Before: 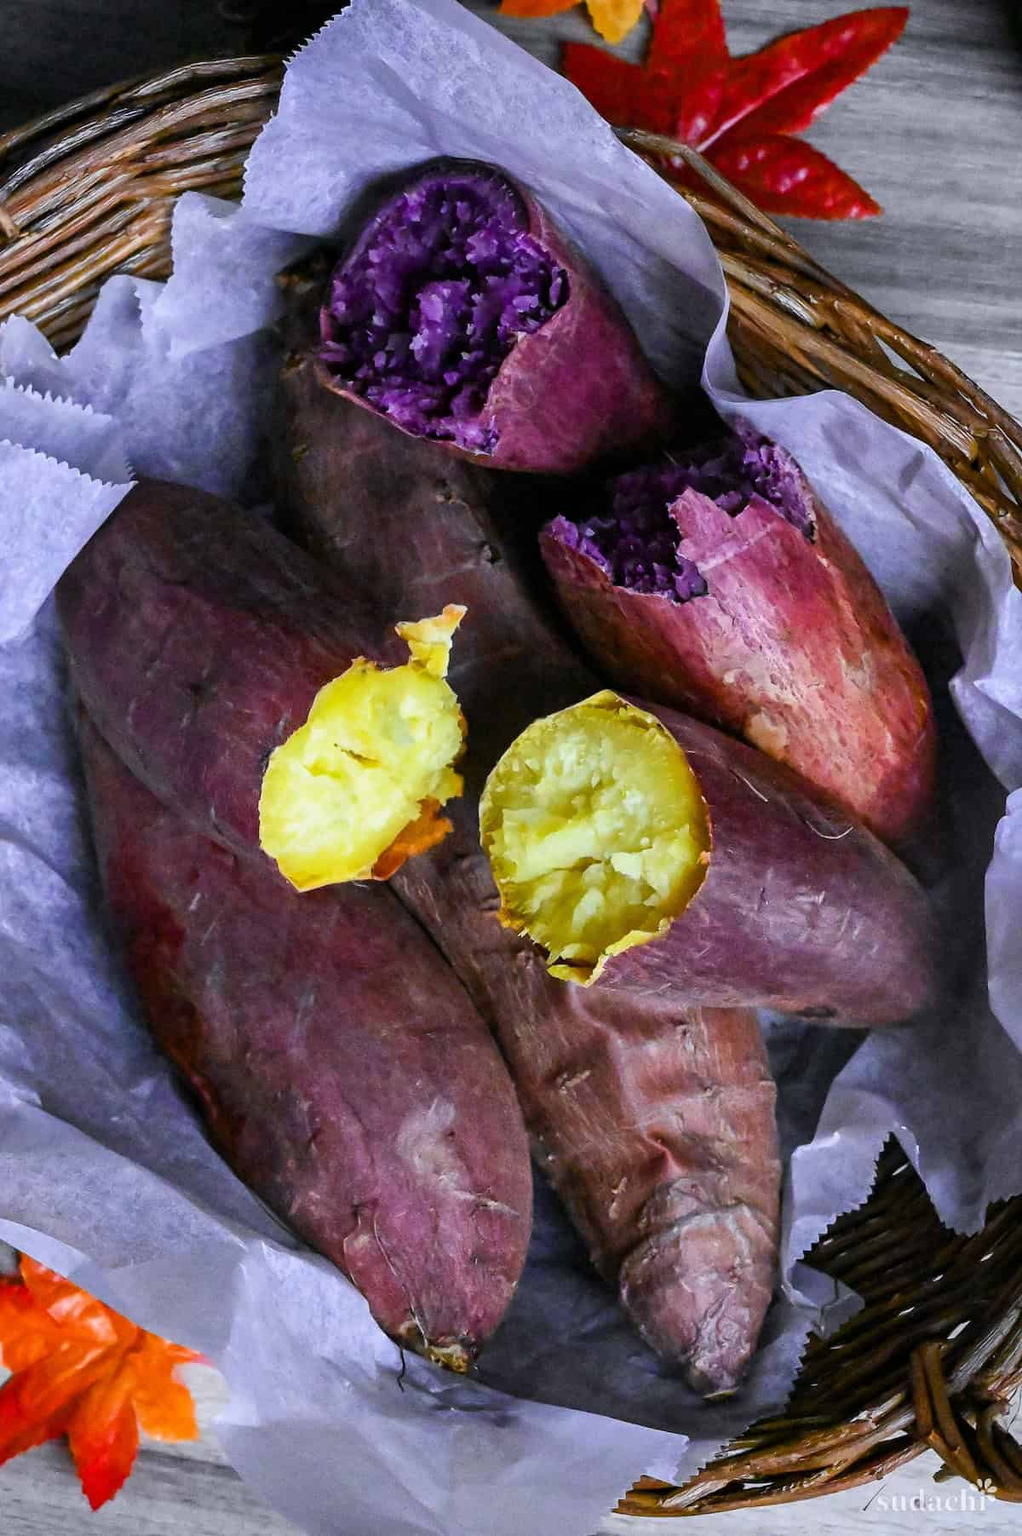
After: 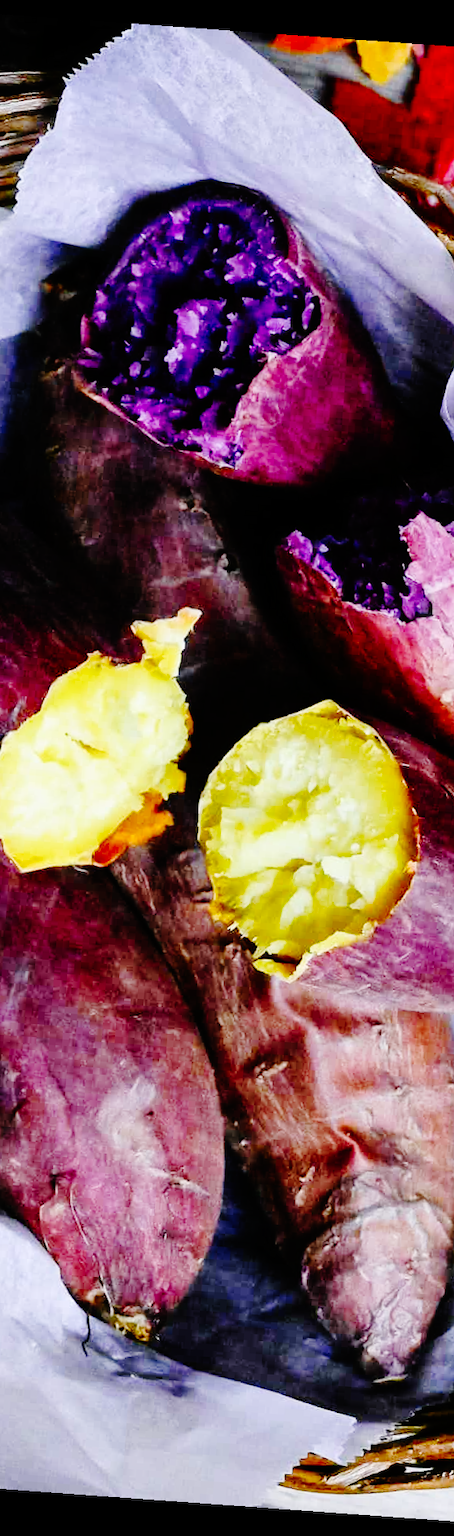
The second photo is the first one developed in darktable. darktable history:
base curve: curves: ch0 [(0, 0) (0.036, 0.01) (0.123, 0.254) (0.258, 0.504) (0.507, 0.748) (1, 1)], preserve colors none
crop: left 28.583%, right 29.231%
haze removal: strength -0.1, adaptive false
tone equalizer: on, module defaults
rotate and perspective: rotation 4.1°, automatic cropping off
